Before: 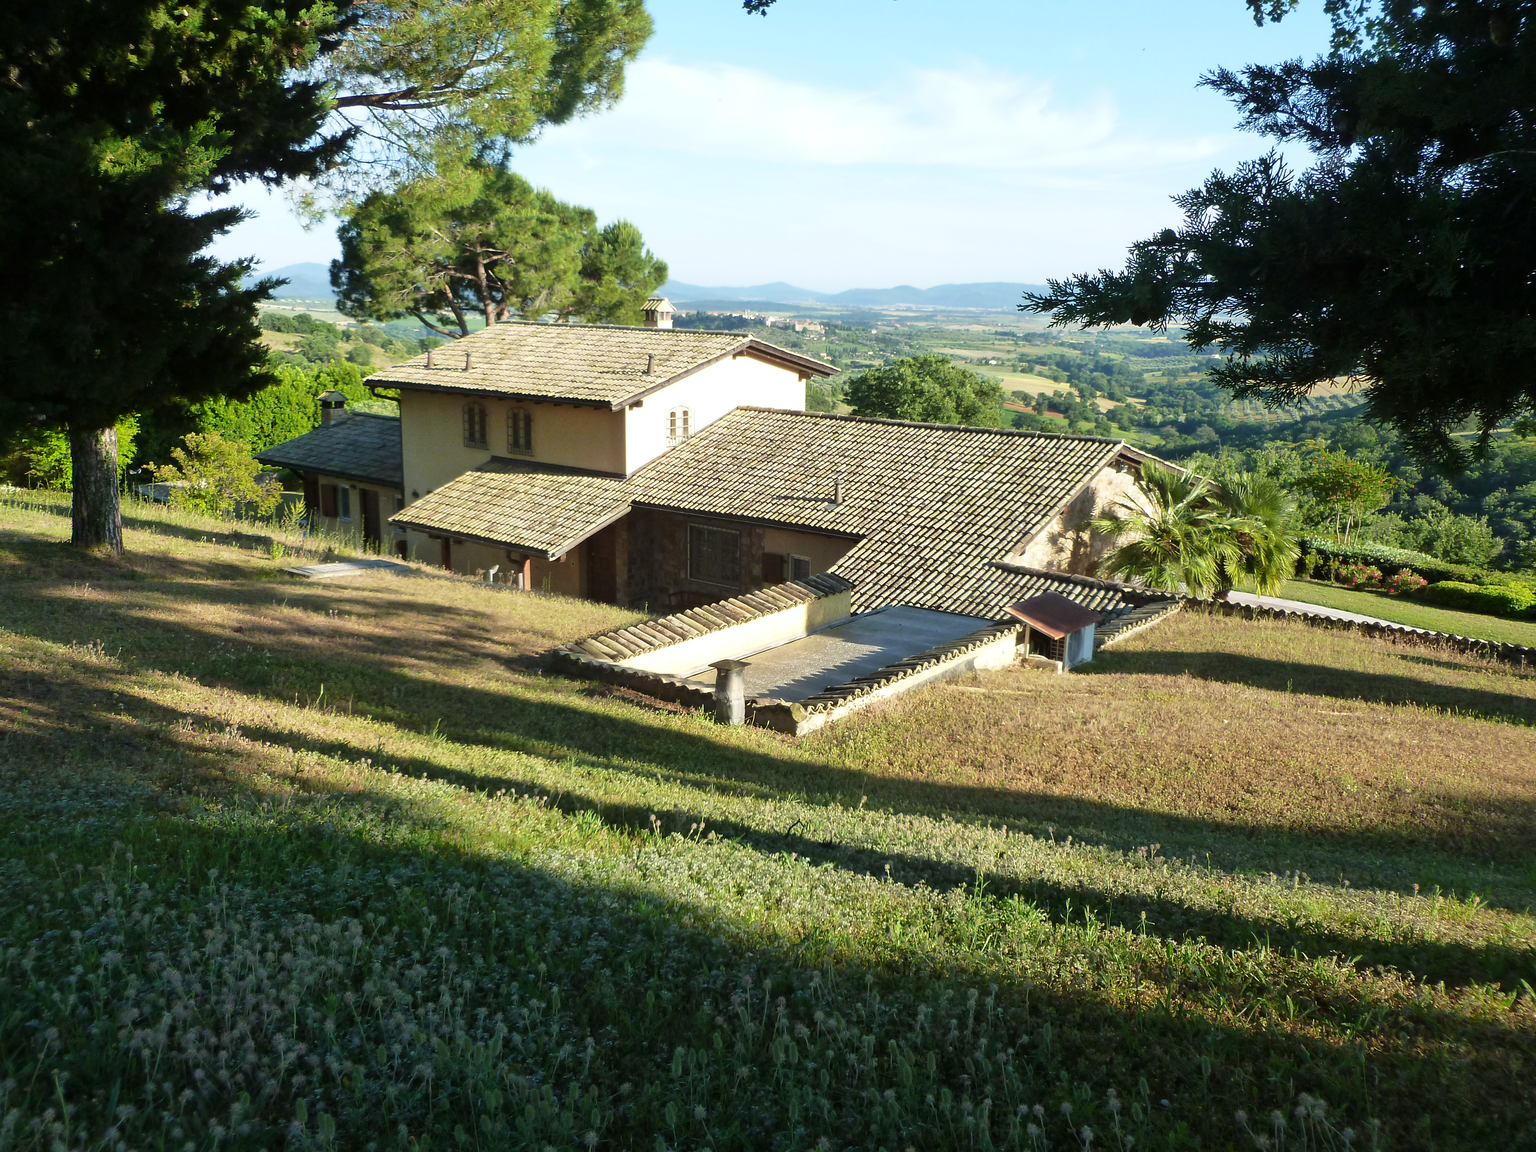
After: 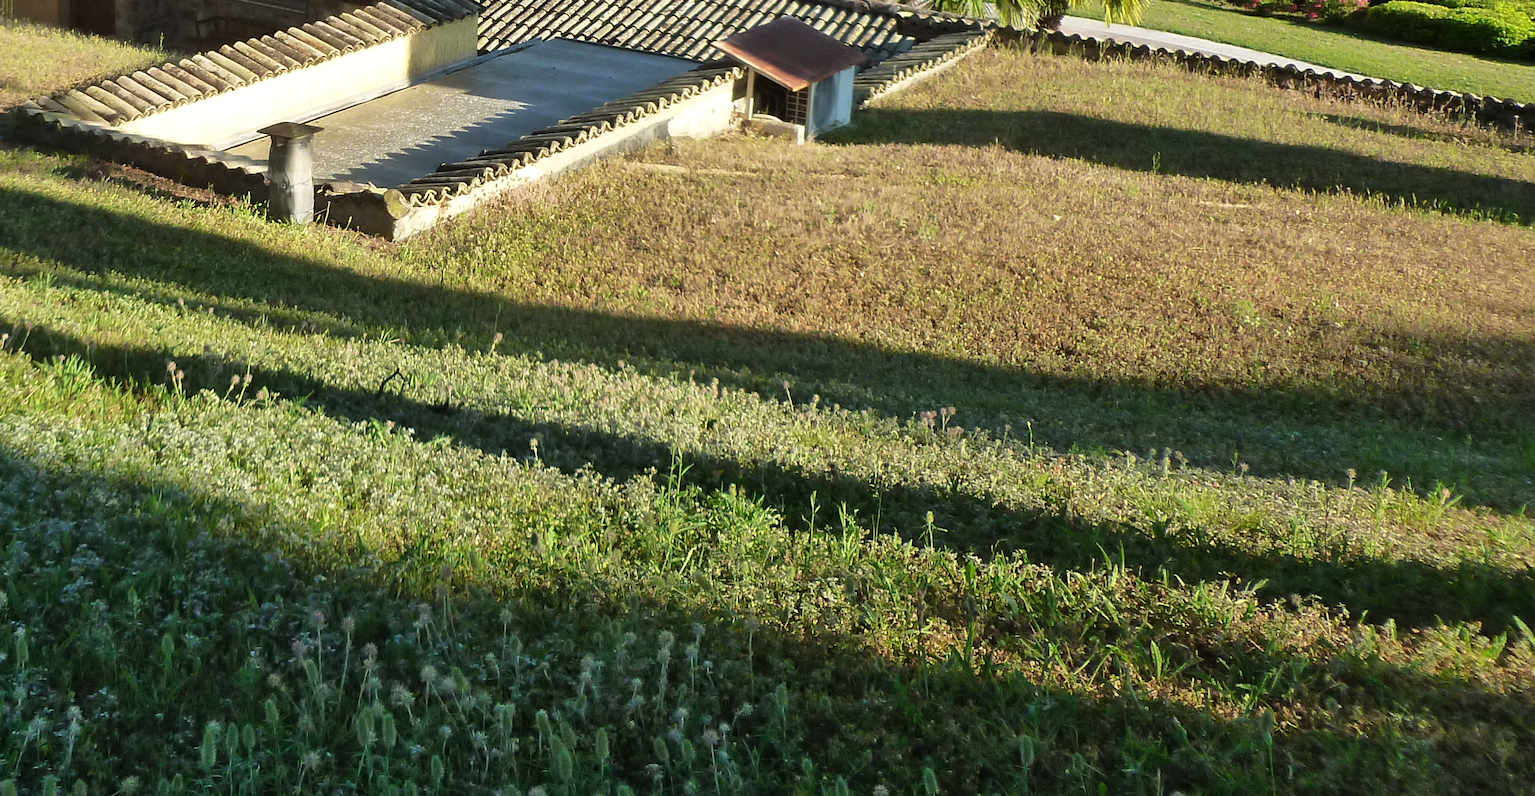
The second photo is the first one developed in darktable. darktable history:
crop and rotate: left 35.29%, top 50.417%, bottom 4.839%
shadows and highlights: soften with gaussian
